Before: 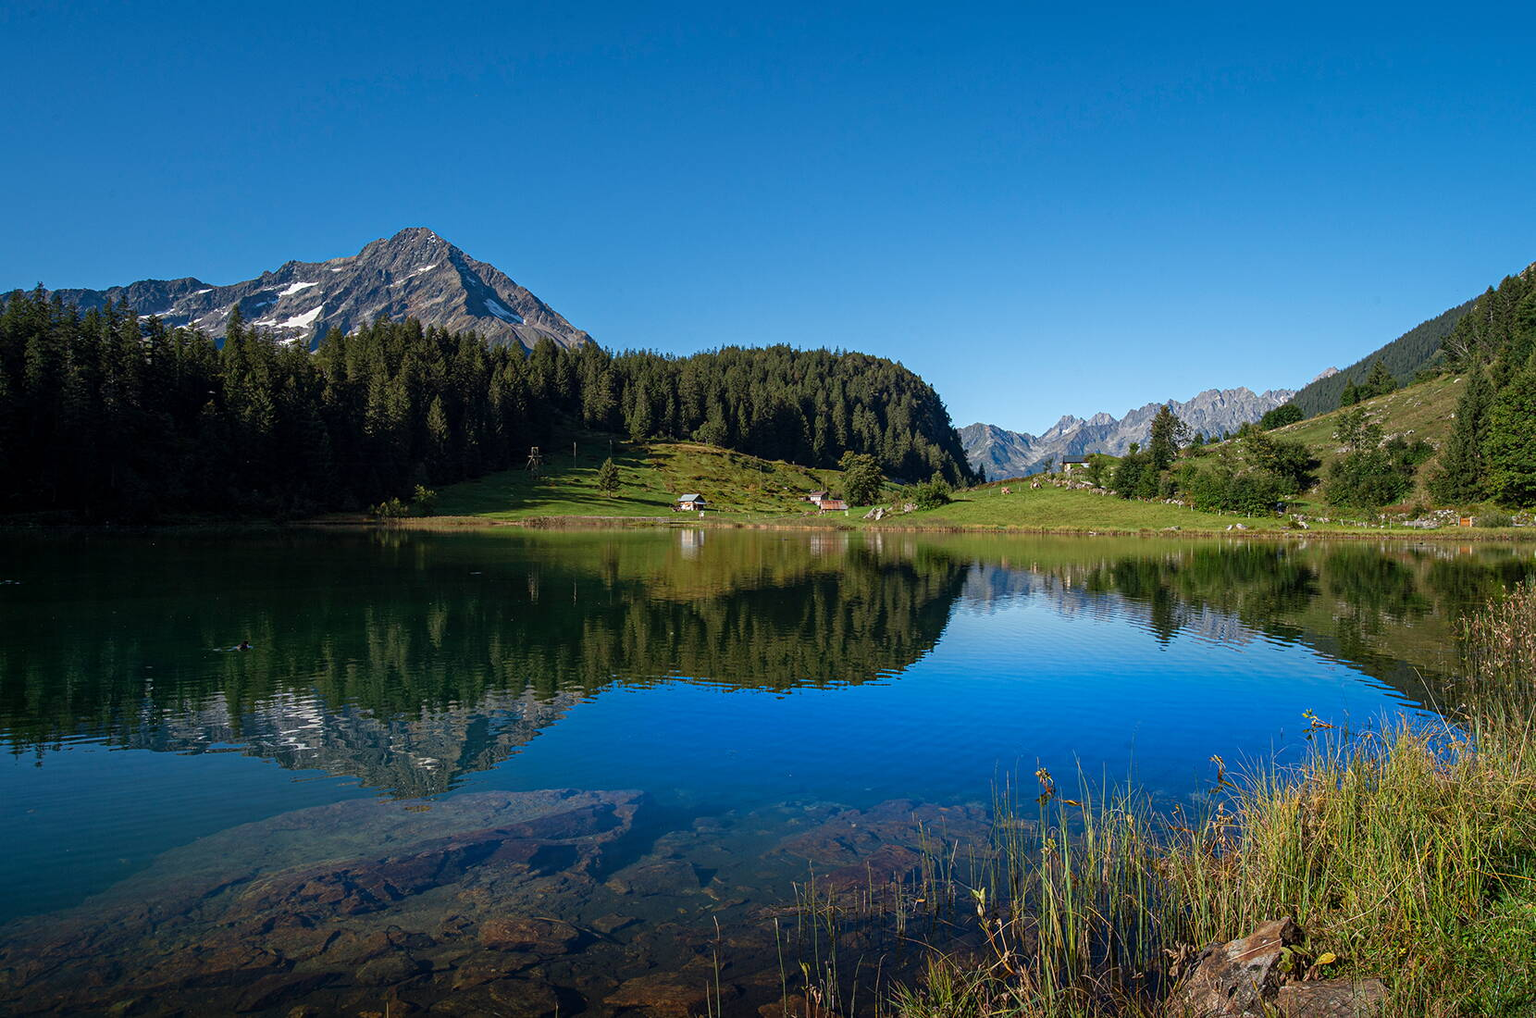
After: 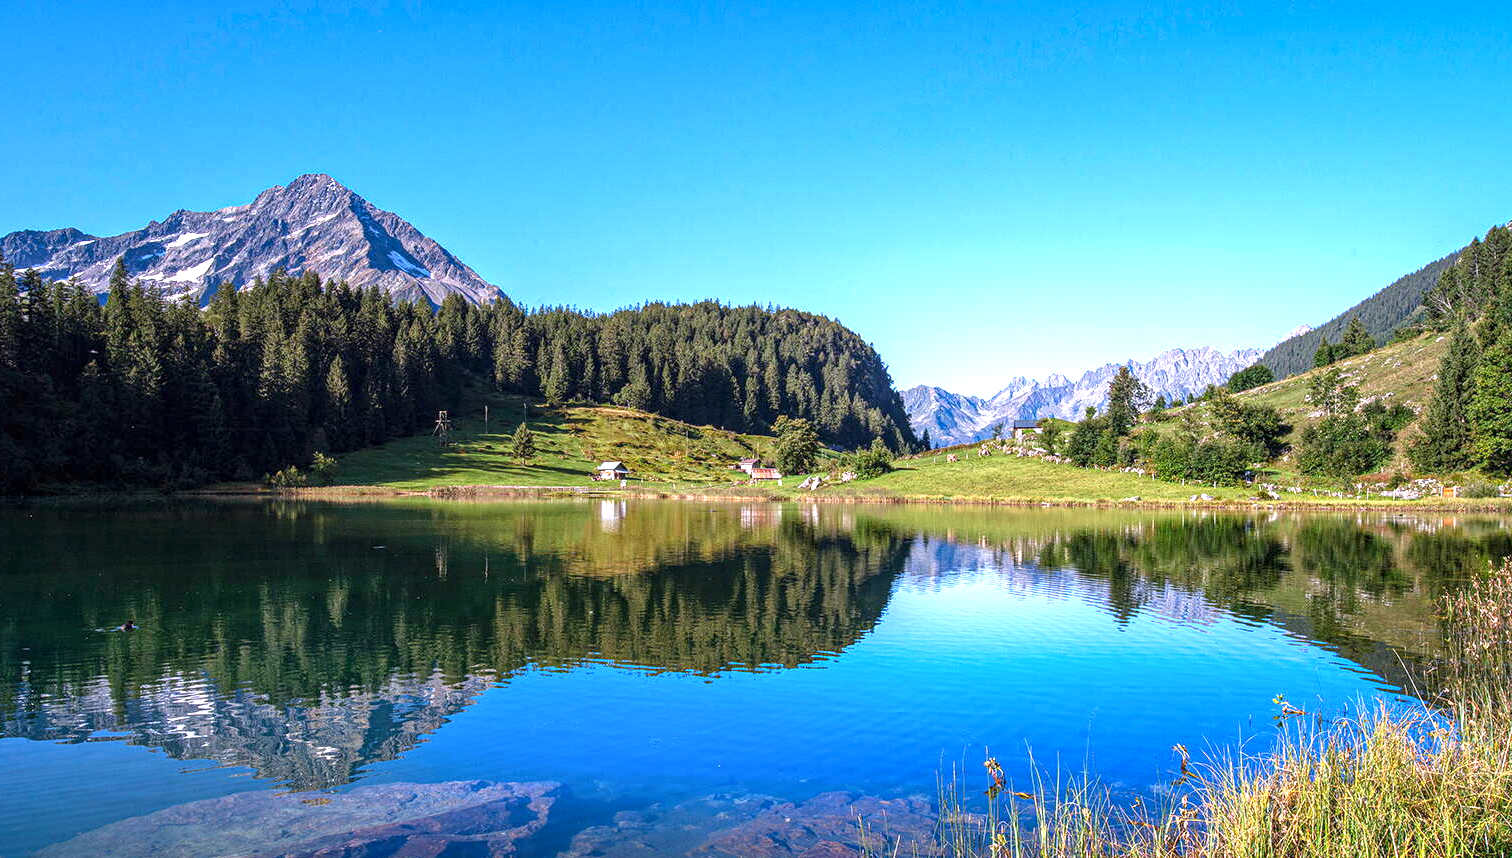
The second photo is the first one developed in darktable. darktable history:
white balance: red 1.042, blue 1.17
exposure: black level correction 0, exposure 1.2 EV, compensate exposure bias true, compensate highlight preservation false
crop: left 8.155%, top 6.611%, bottom 15.385%
local contrast: on, module defaults
